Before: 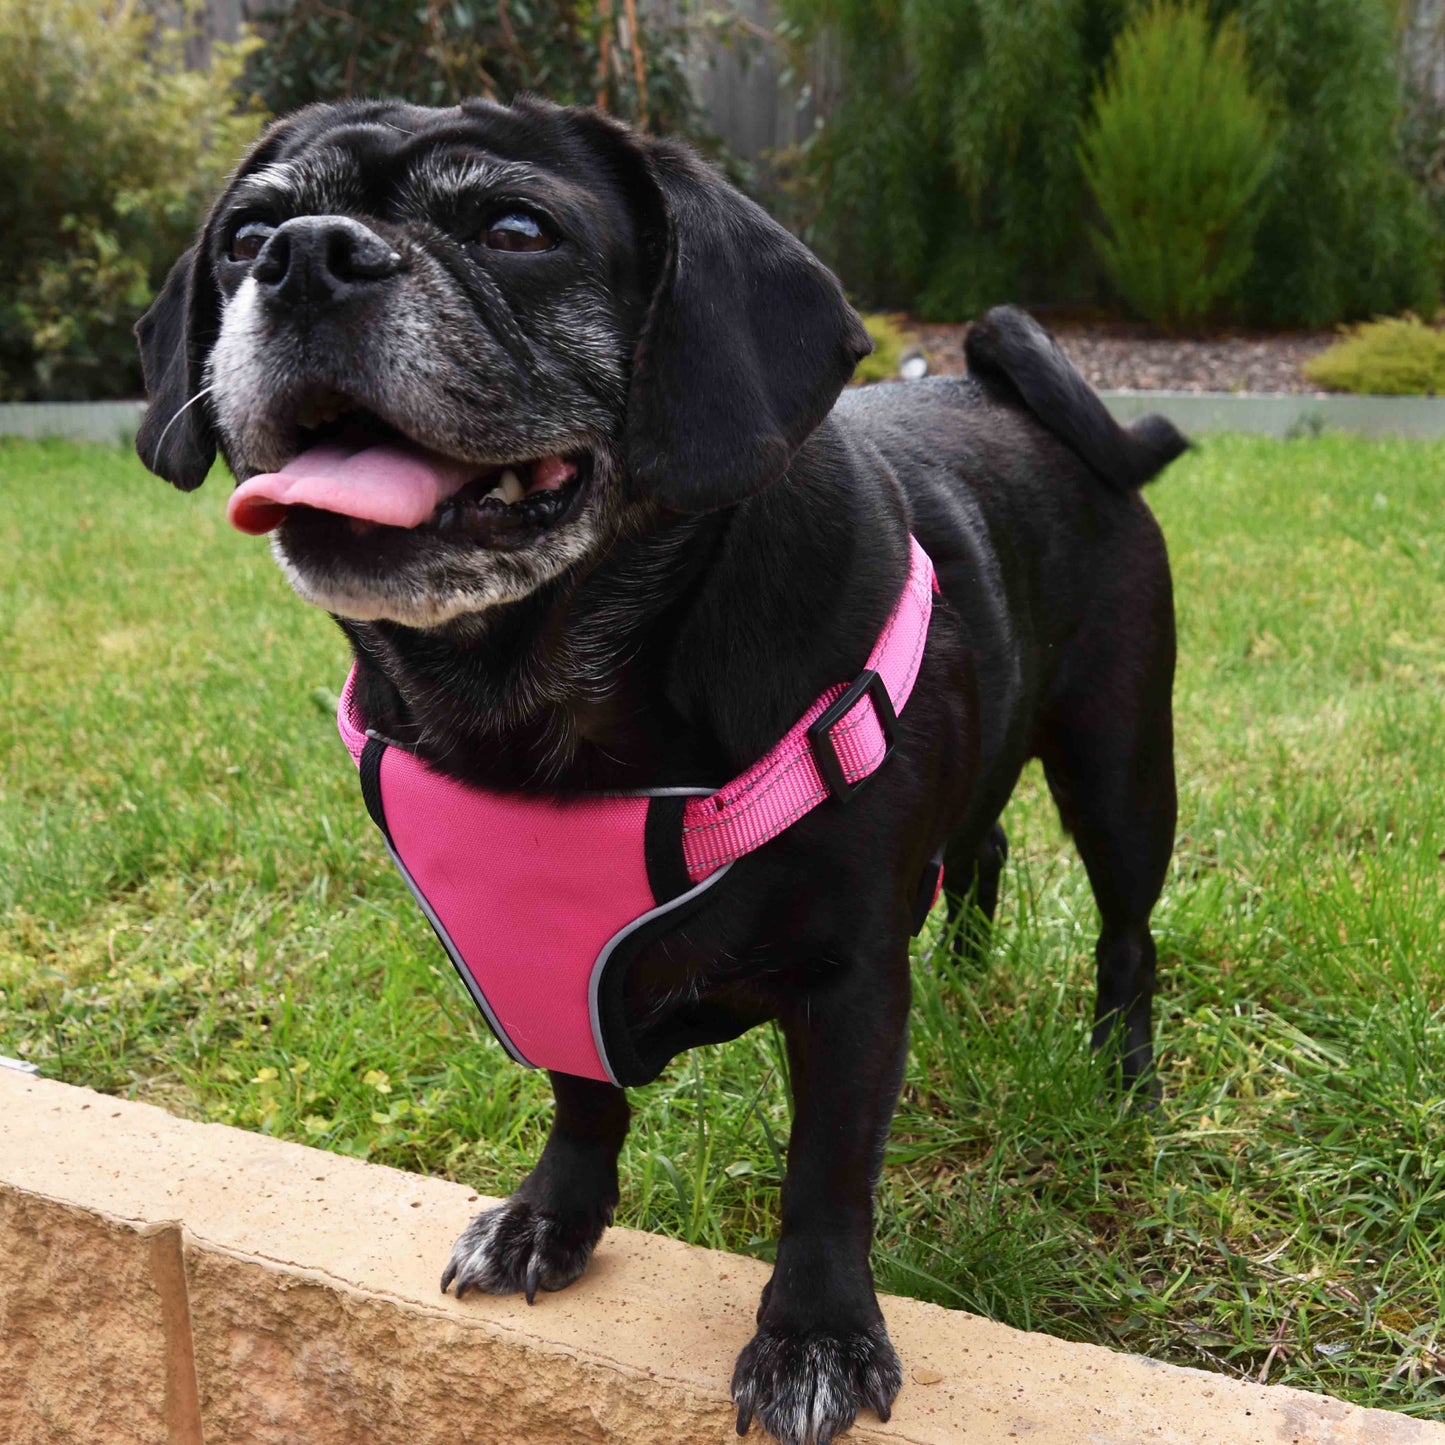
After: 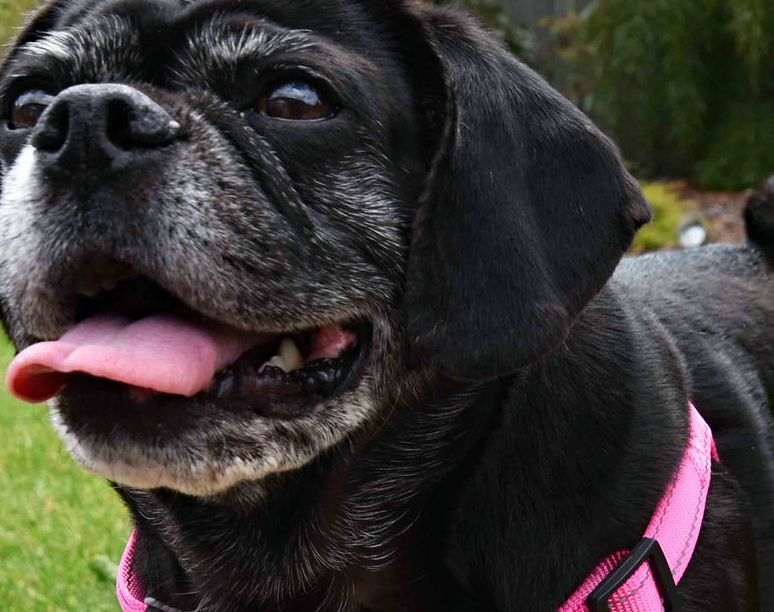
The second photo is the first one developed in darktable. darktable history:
haze removal: compatibility mode true, adaptive false
crop: left 15.335%, top 9.178%, right 31.067%, bottom 48.444%
